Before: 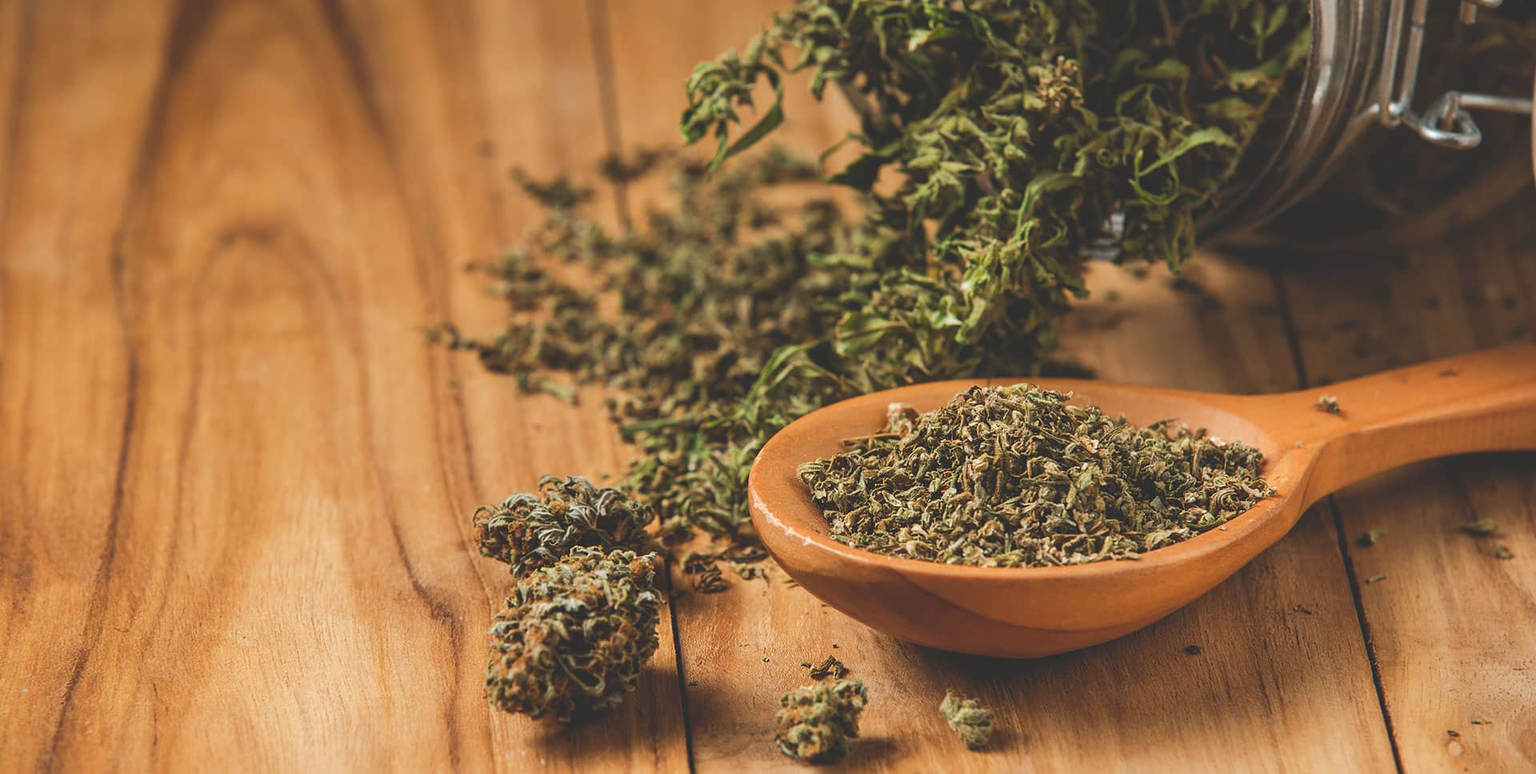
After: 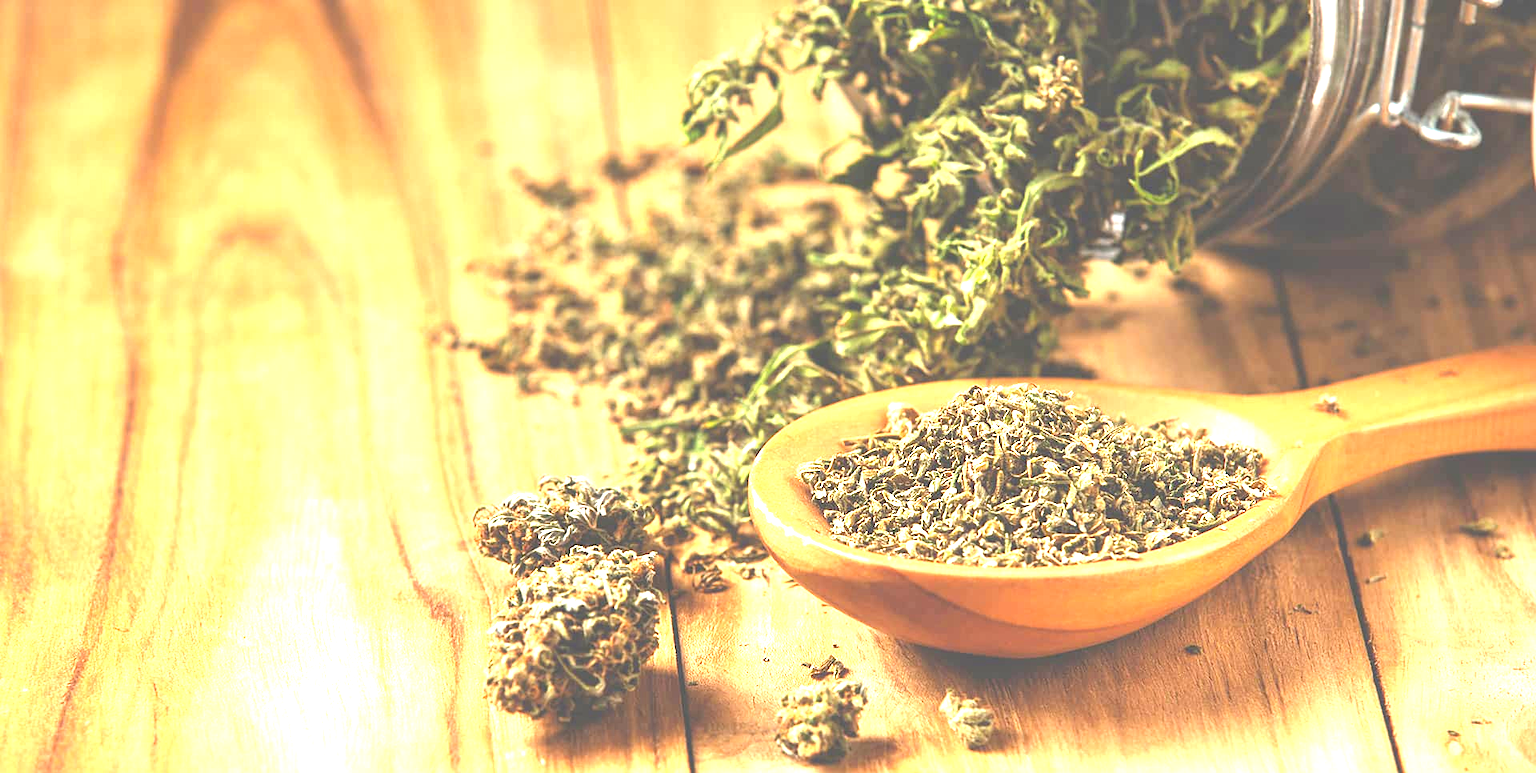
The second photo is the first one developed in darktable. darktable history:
exposure: exposure 2.005 EV, compensate highlight preservation false
